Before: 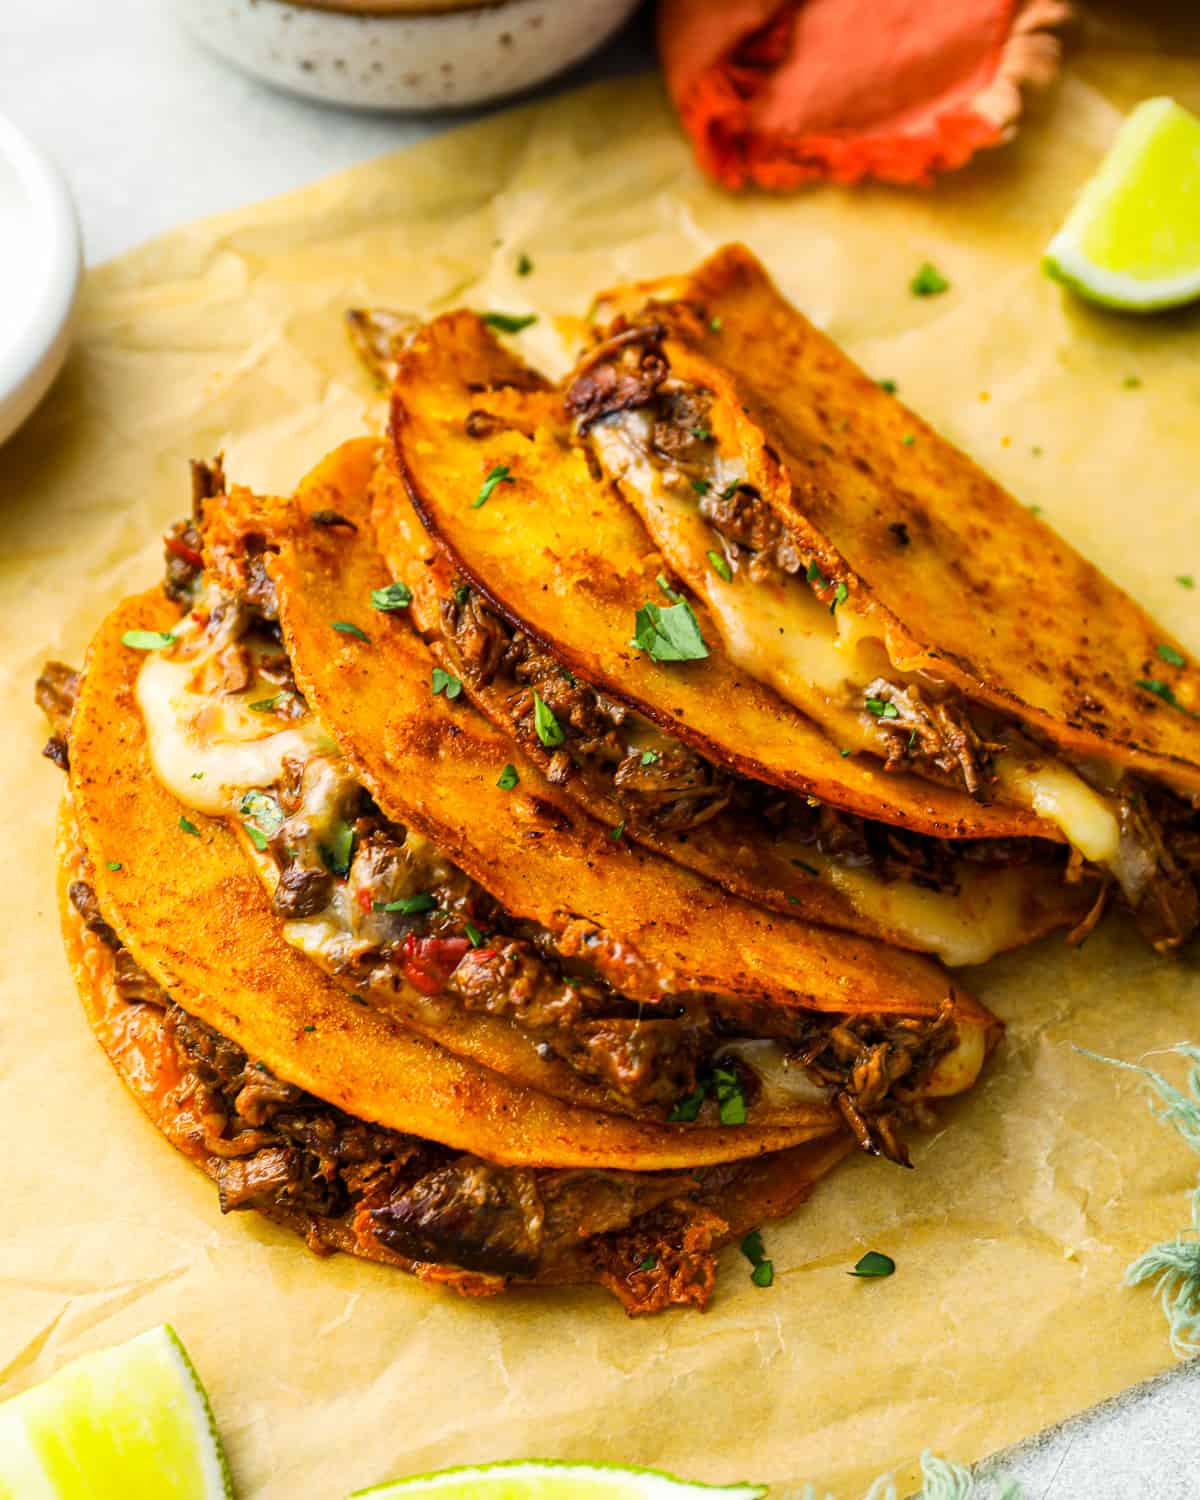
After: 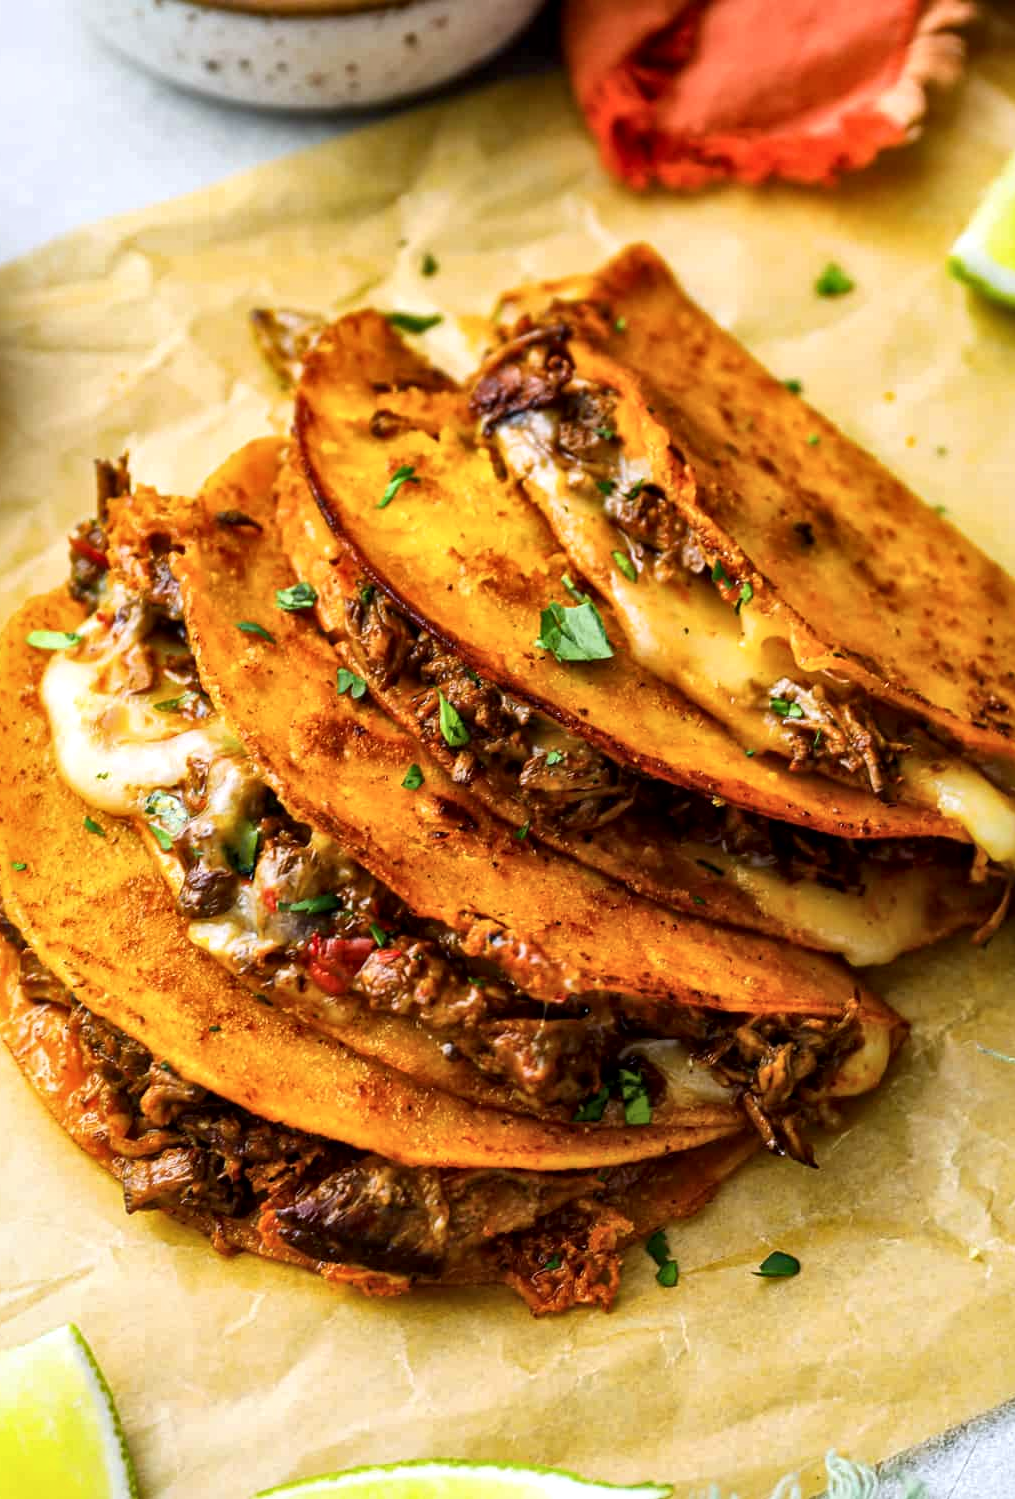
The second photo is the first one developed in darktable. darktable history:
crop: left 7.976%, right 7.387%
color calibration: illuminant as shot in camera, x 0.358, y 0.373, temperature 4628.91 K
local contrast: mode bilateral grid, contrast 19, coarseness 50, detail 149%, midtone range 0.2
